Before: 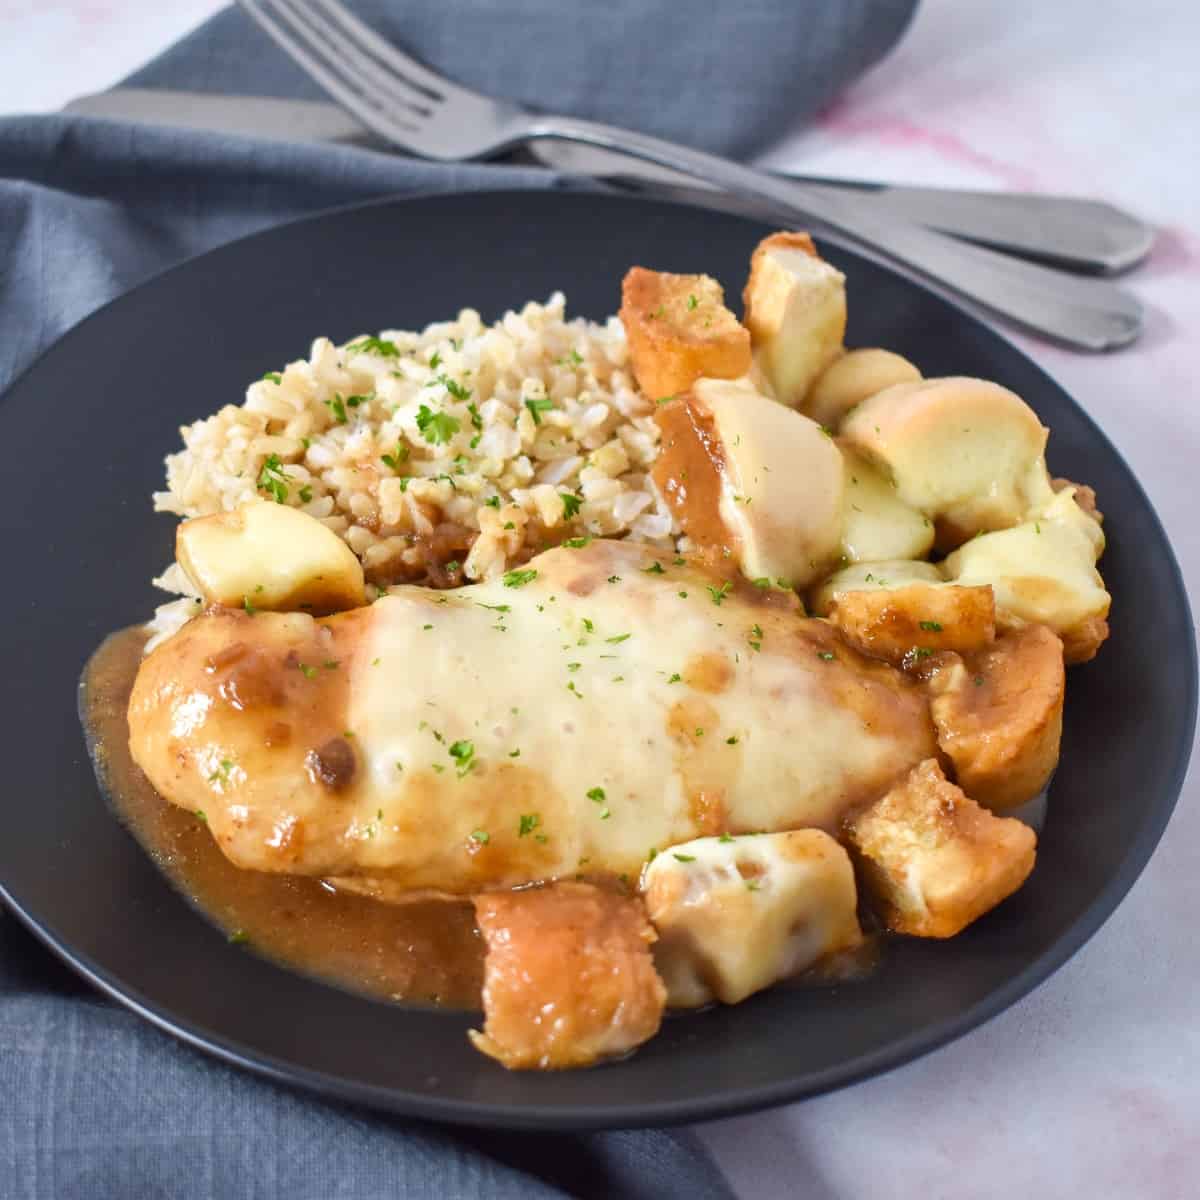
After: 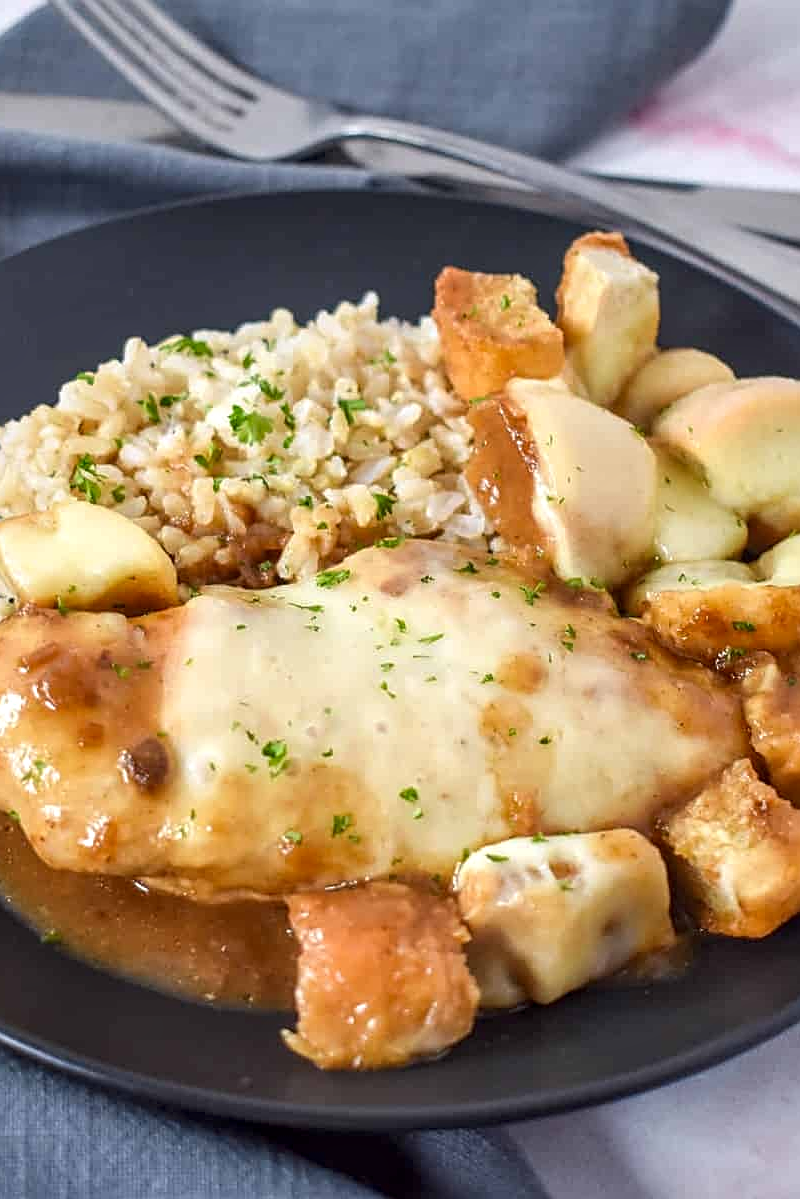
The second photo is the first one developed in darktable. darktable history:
local contrast: on, module defaults
sharpen: on, module defaults
crop and rotate: left 15.605%, right 17.694%
